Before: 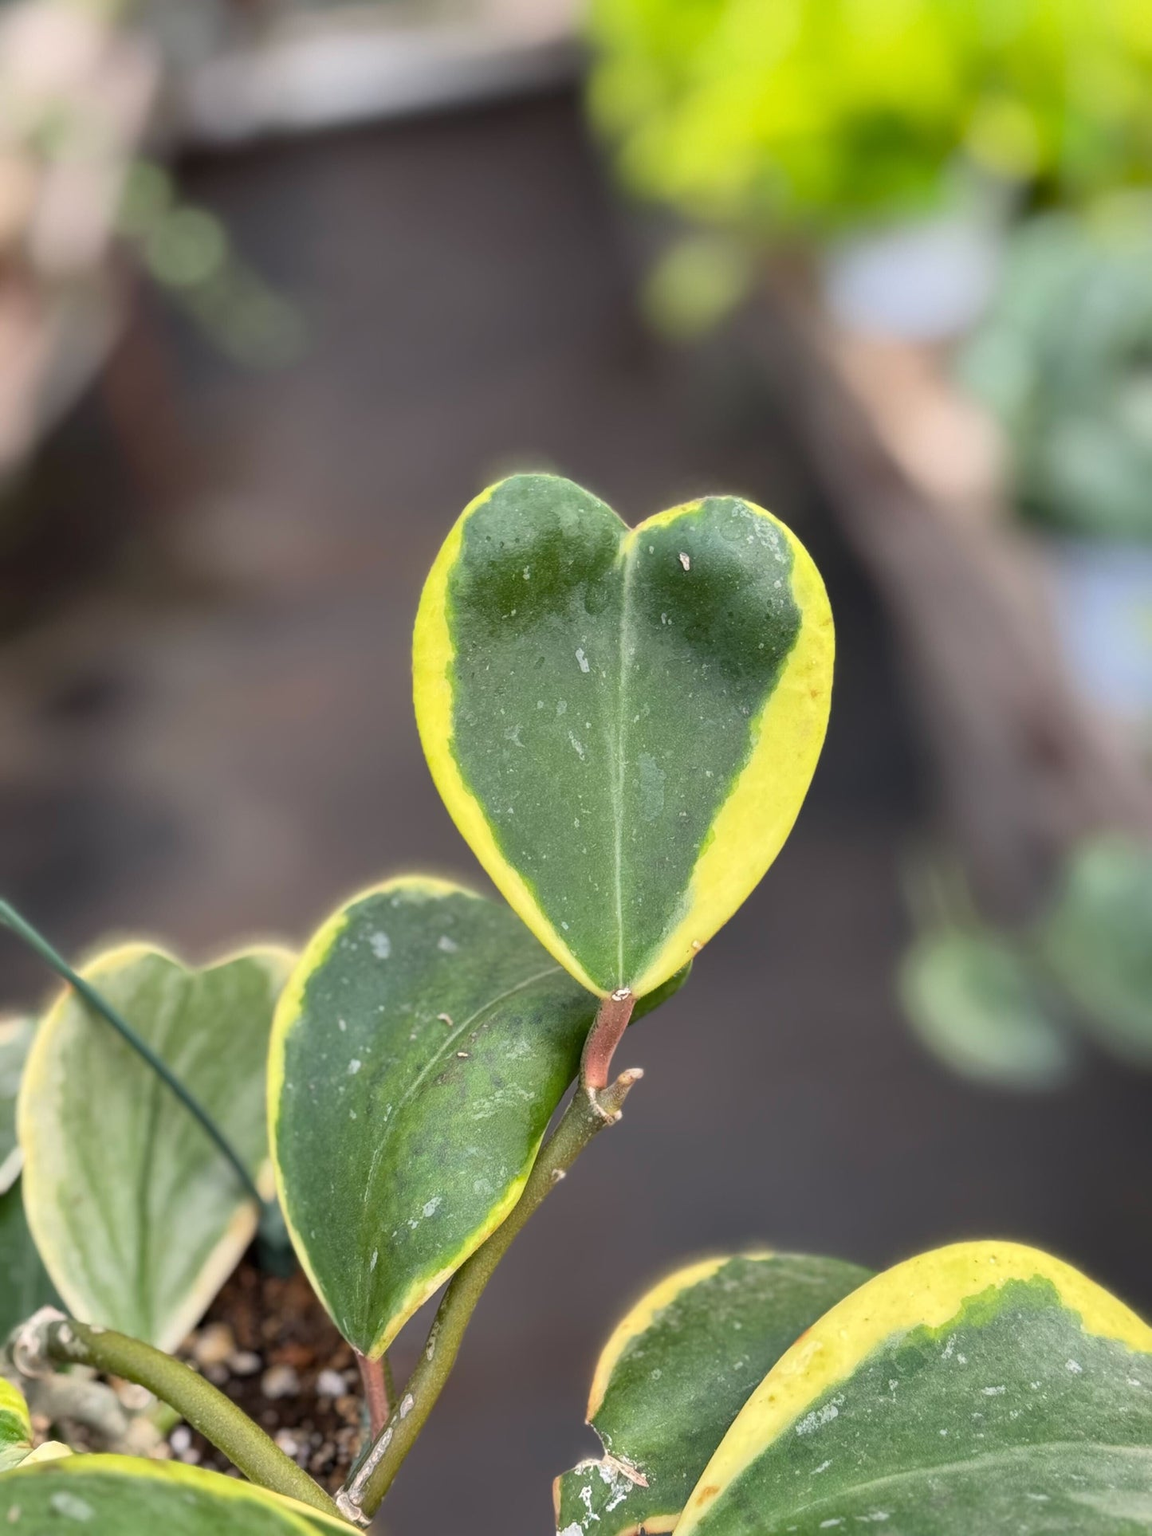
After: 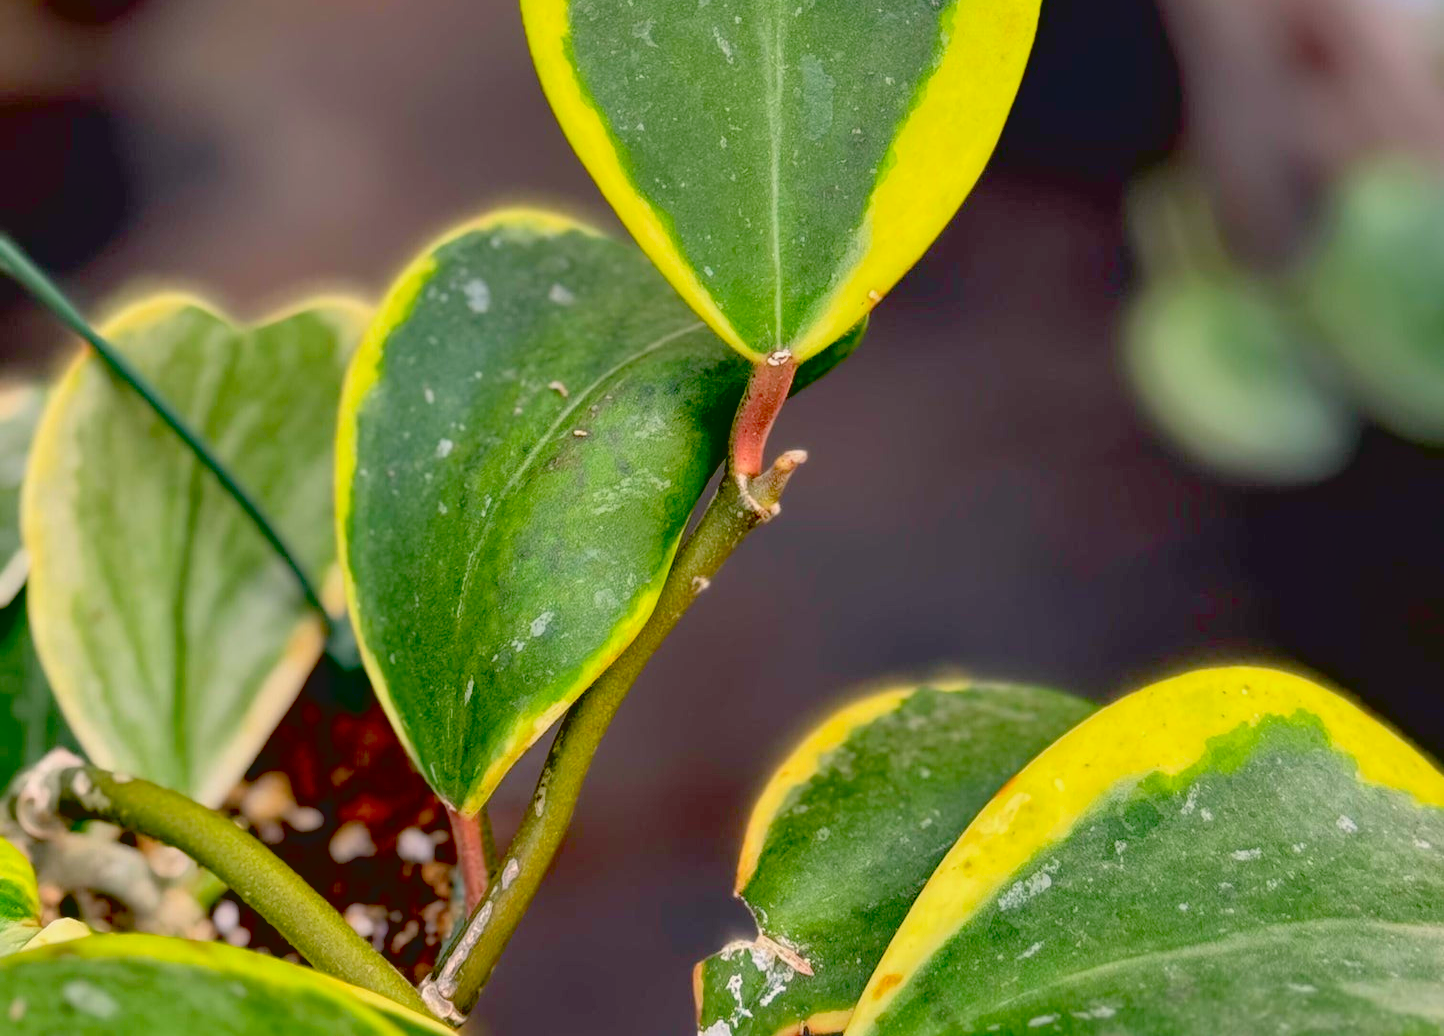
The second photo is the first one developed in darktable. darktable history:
color correction: highlights a* 3.22, highlights b* 1.93, saturation 1.19
vibrance: on, module defaults
crop and rotate: top 46.237%
exposure: black level correction 0.056, exposure -0.039 EV, compensate highlight preservation false
contrast brightness saturation: contrast -0.1, brightness 0.05, saturation 0.08
